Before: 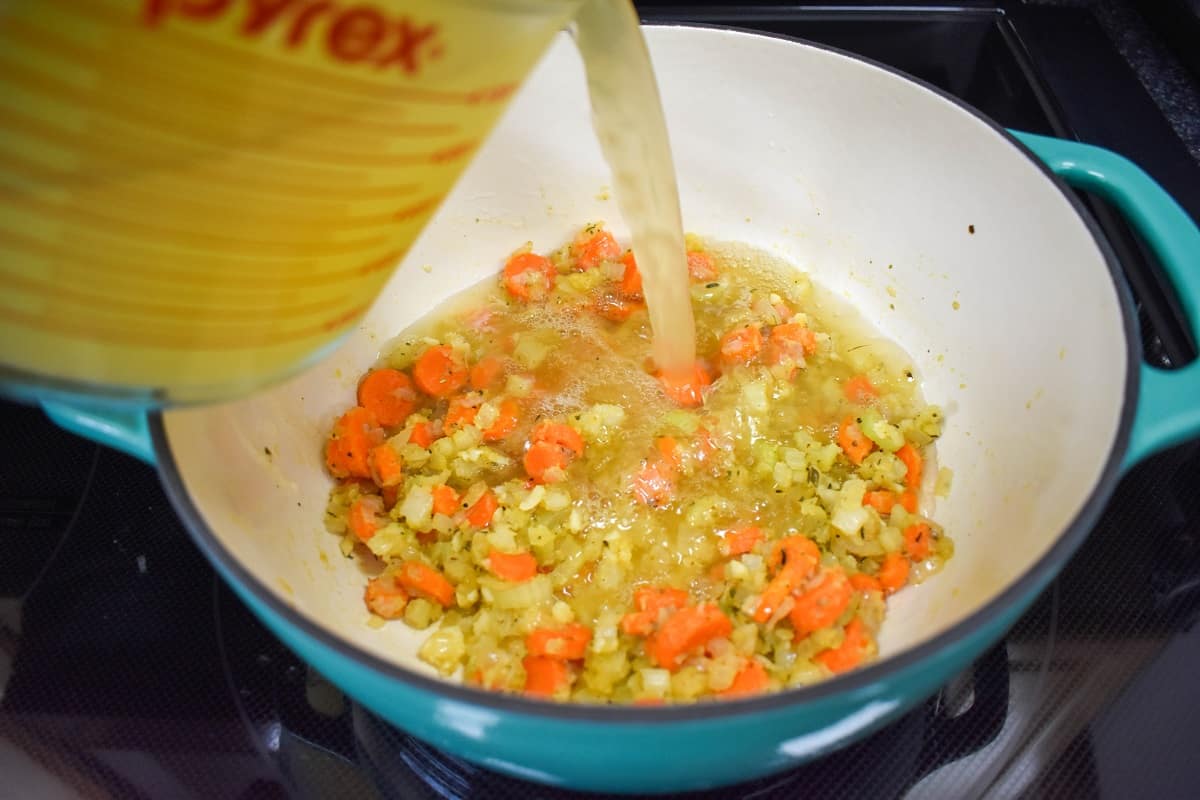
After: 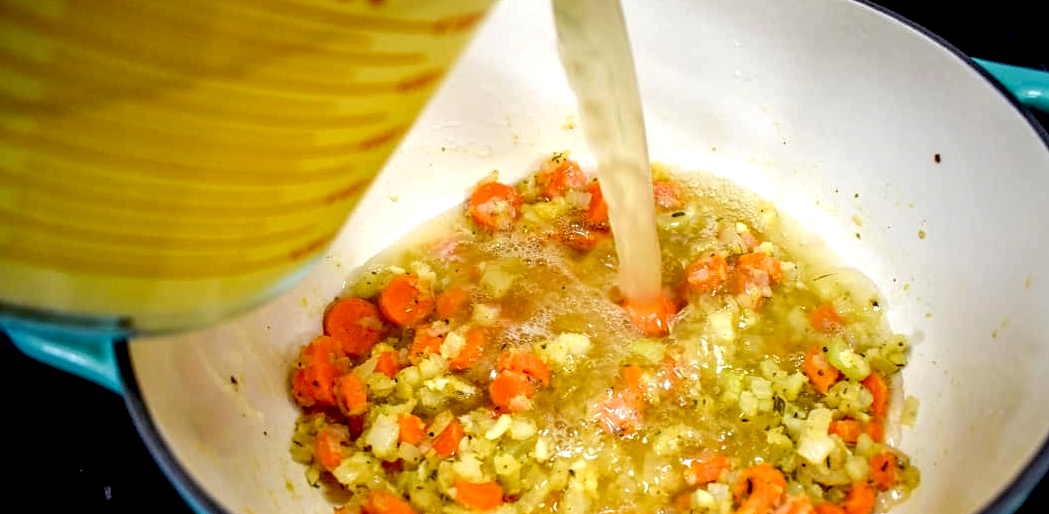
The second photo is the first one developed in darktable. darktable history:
crop: left 2.879%, top 8.915%, right 9.656%, bottom 26.791%
exposure: black level correction 0.026, exposure 0.183 EV, compensate highlight preservation false
local contrast: detail 154%
